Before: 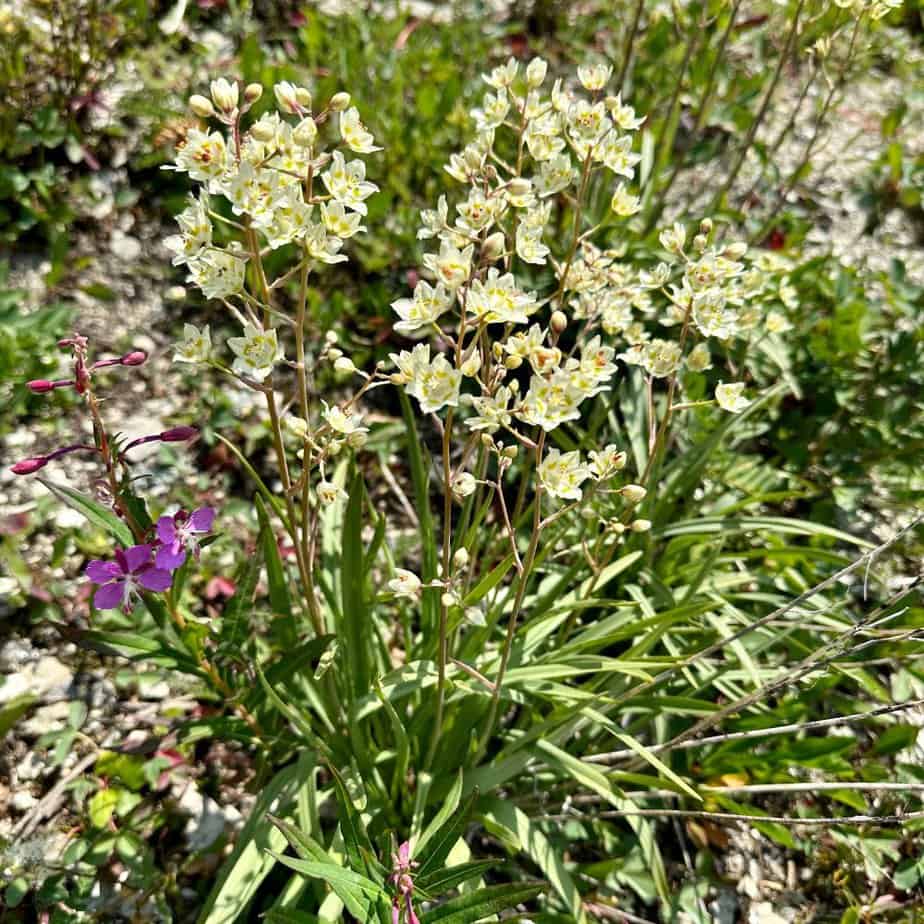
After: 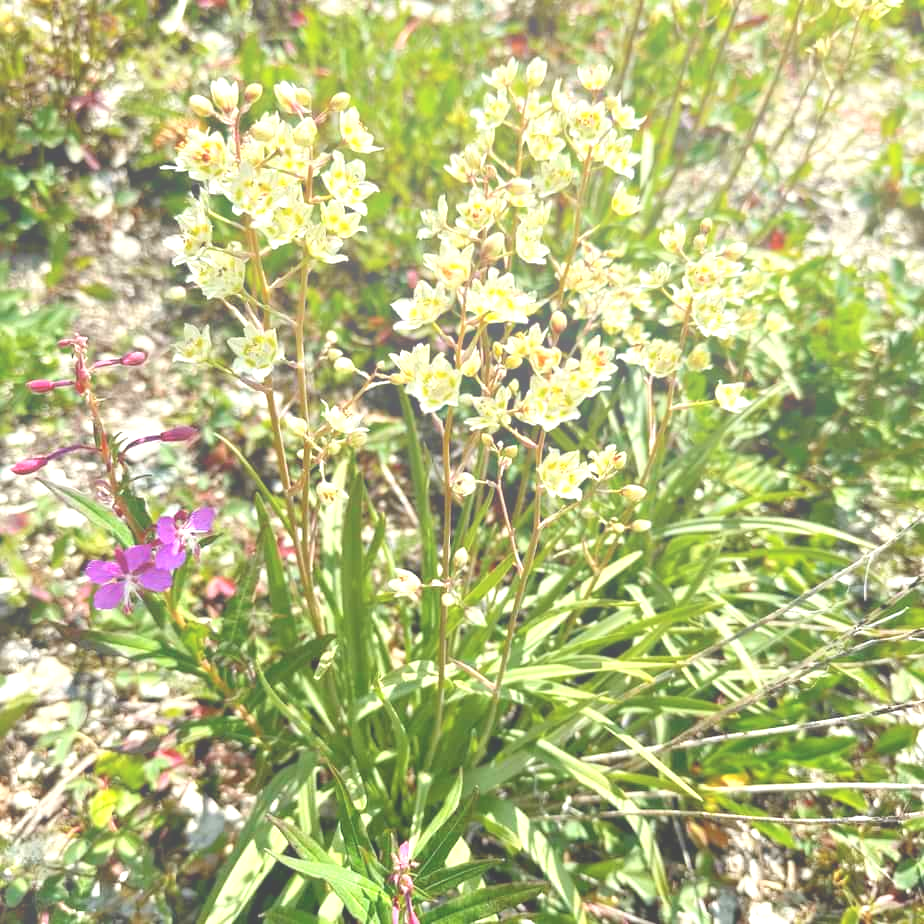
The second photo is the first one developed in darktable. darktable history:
exposure: black level correction 0, exposure 0.7 EV, compensate exposure bias true, compensate highlight preservation false
bloom: size 38%, threshold 95%, strength 30%
